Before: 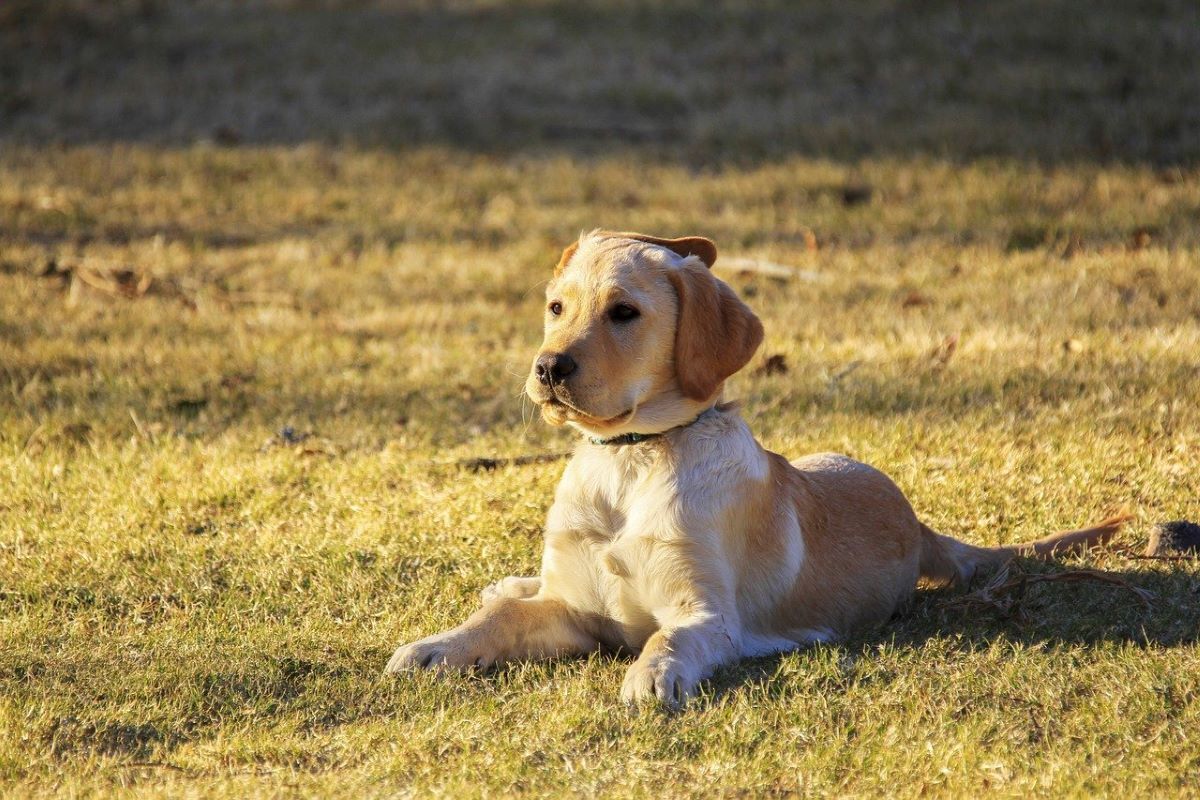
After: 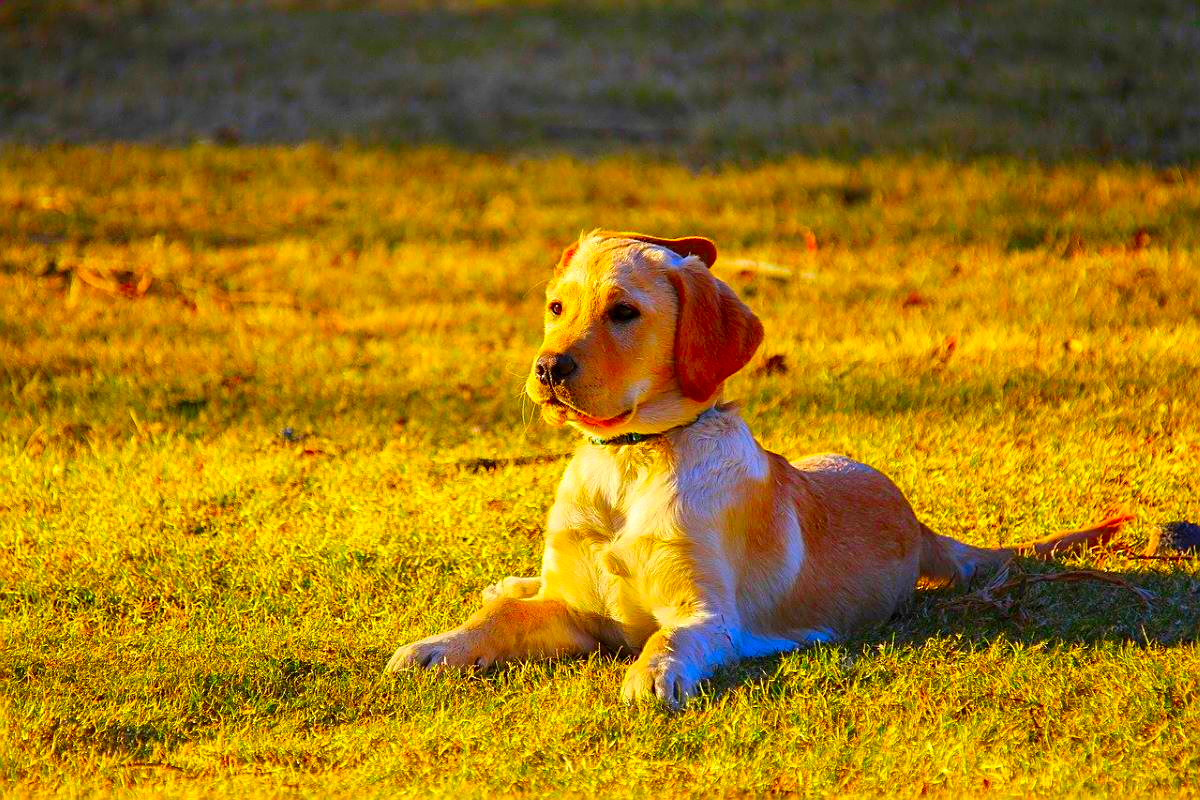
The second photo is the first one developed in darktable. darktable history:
sharpen: on, module defaults
color correction: saturation 3
